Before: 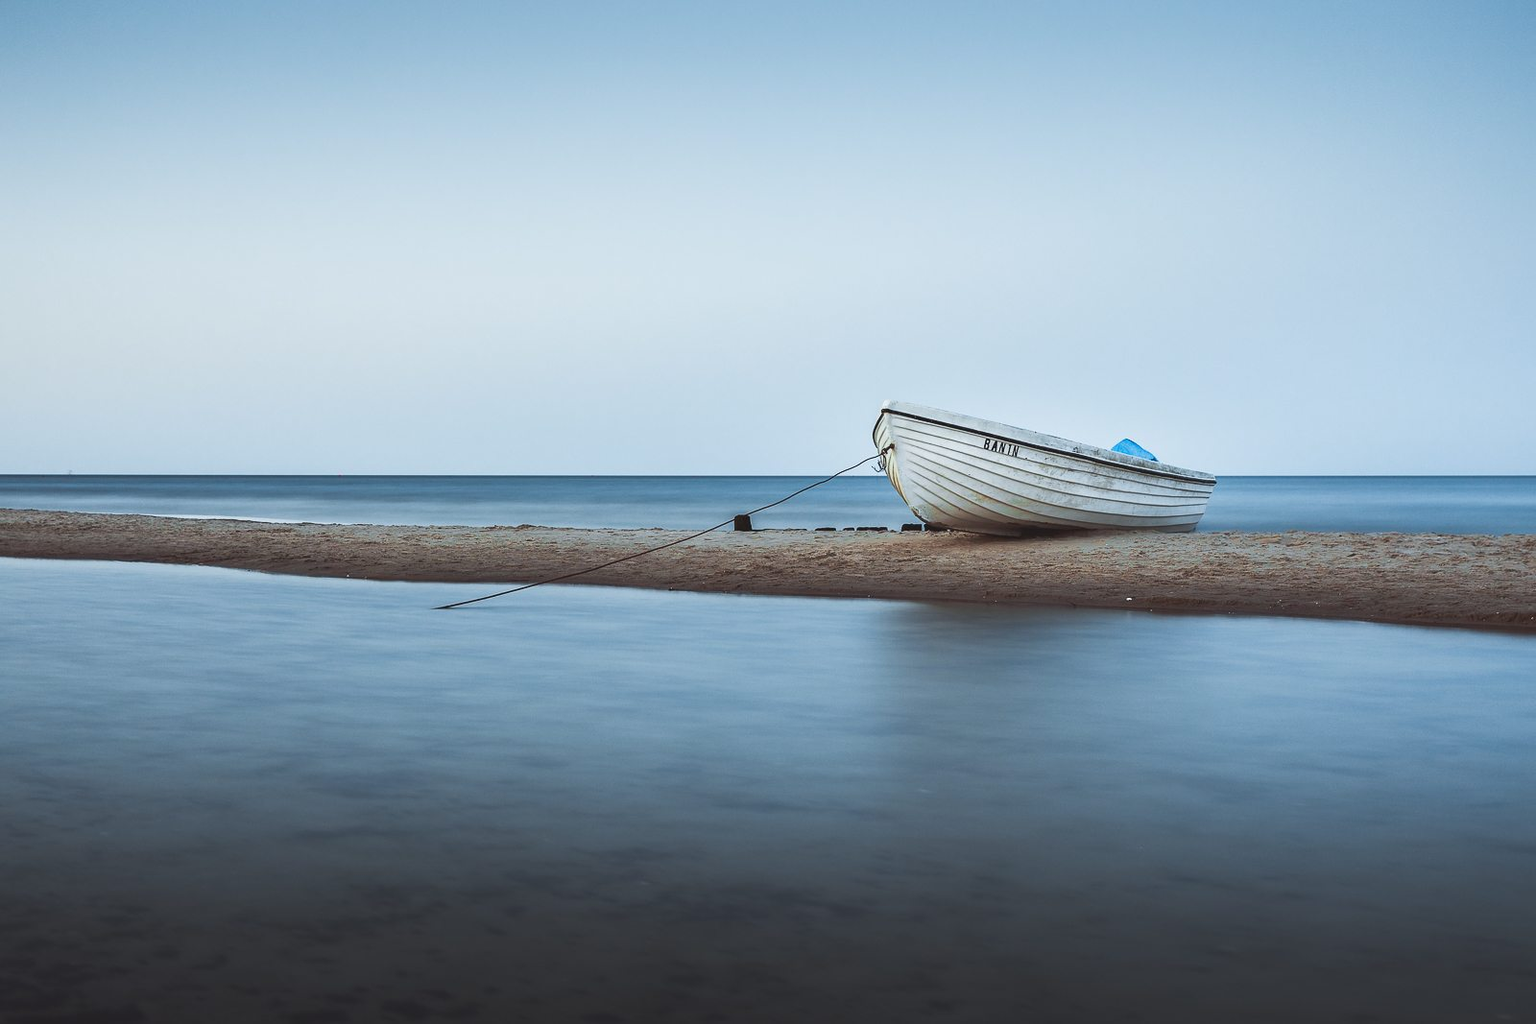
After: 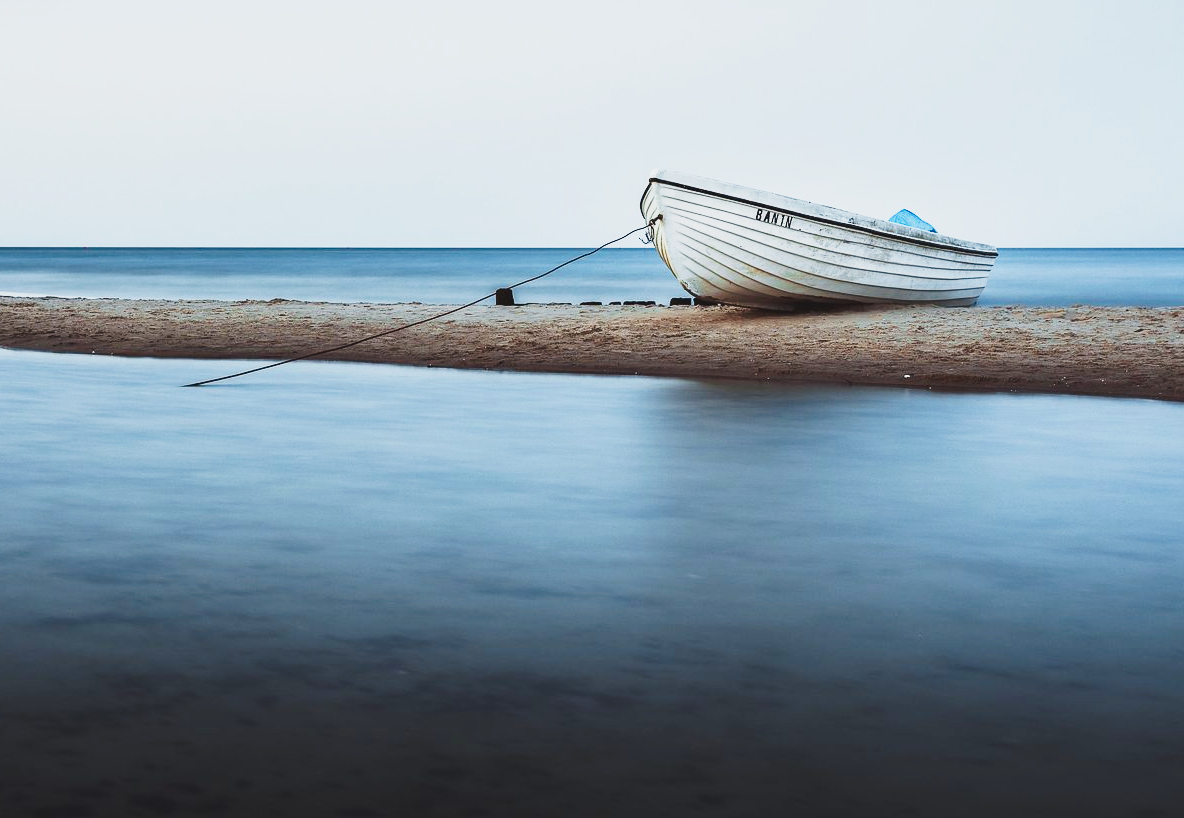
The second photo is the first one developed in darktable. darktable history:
crop: left 16.85%, top 23.252%, right 9.098%
tone curve: curves: ch0 [(0, 0.026) (0.058, 0.049) (0.246, 0.214) (0.437, 0.498) (0.55, 0.644) (0.657, 0.767) (0.822, 0.9) (1, 0.961)]; ch1 [(0, 0) (0.346, 0.307) (0.408, 0.369) (0.453, 0.457) (0.476, 0.489) (0.502, 0.493) (0.521, 0.515) (0.537, 0.531) (0.612, 0.641) (0.676, 0.728) (1, 1)]; ch2 [(0, 0) (0.346, 0.34) (0.434, 0.46) (0.485, 0.494) (0.5, 0.494) (0.511, 0.504) (0.537, 0.551) (0.579, 0.599) (0.625, 0.686) (1, 1)], preserve colors none
